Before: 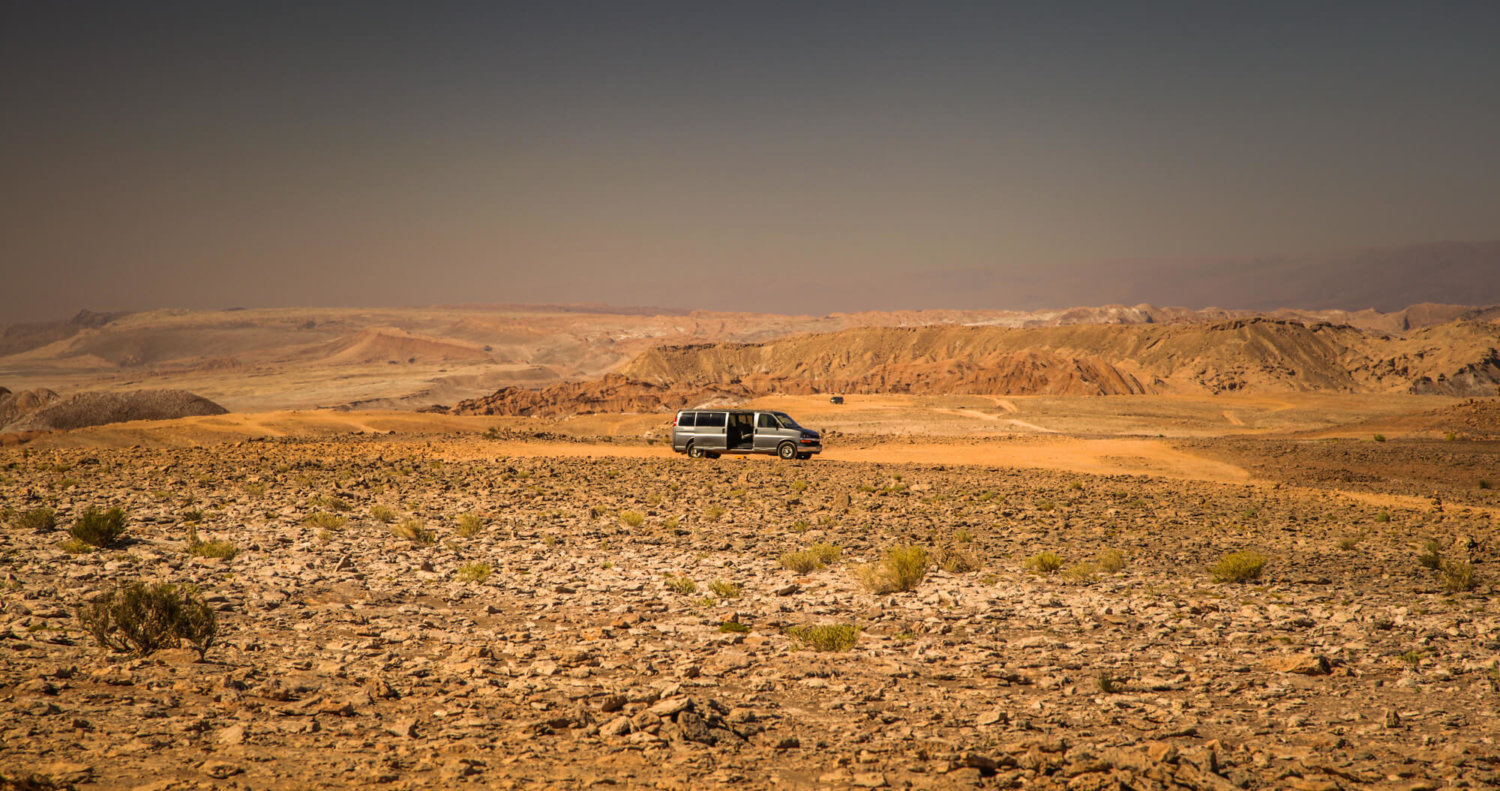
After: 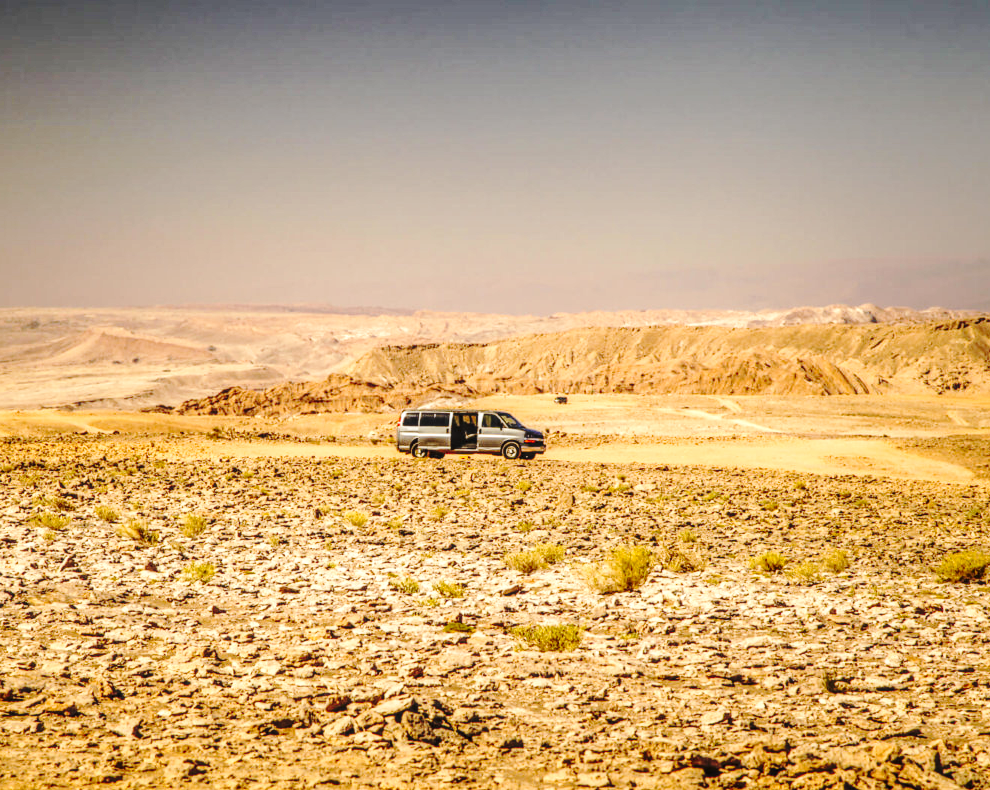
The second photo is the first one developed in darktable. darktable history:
crop and rotate: left 18.442%, right 15.508%
tone curve: curves: ch0 [(0, 0) (0.003, 0.06) (0.011, 0.071) (0.025, 0.085) (0.044, 0.104) (0.069, 0.123) (0.1, 0.146) (0.136, 0.167) (0.177, 0.205) (0.224, 0.248) (0.277, 0.309) (0.335, 0.384) (0.399, 0.467) (0.468, 0.553) (0.543, 0.633) (0.623, 0.698) (0.709, 0.769) (0.801, 0.841) (0.898, 0.912) (1, 1)], preserve colors none
local contrast: detail 140%
base curve: curves: ch0 [(0, 0) (0.028, 0.03) (0.121, 0.232) (0.46, 0.748) (0.859, 0.968) (1, 1)], preserve colors none
